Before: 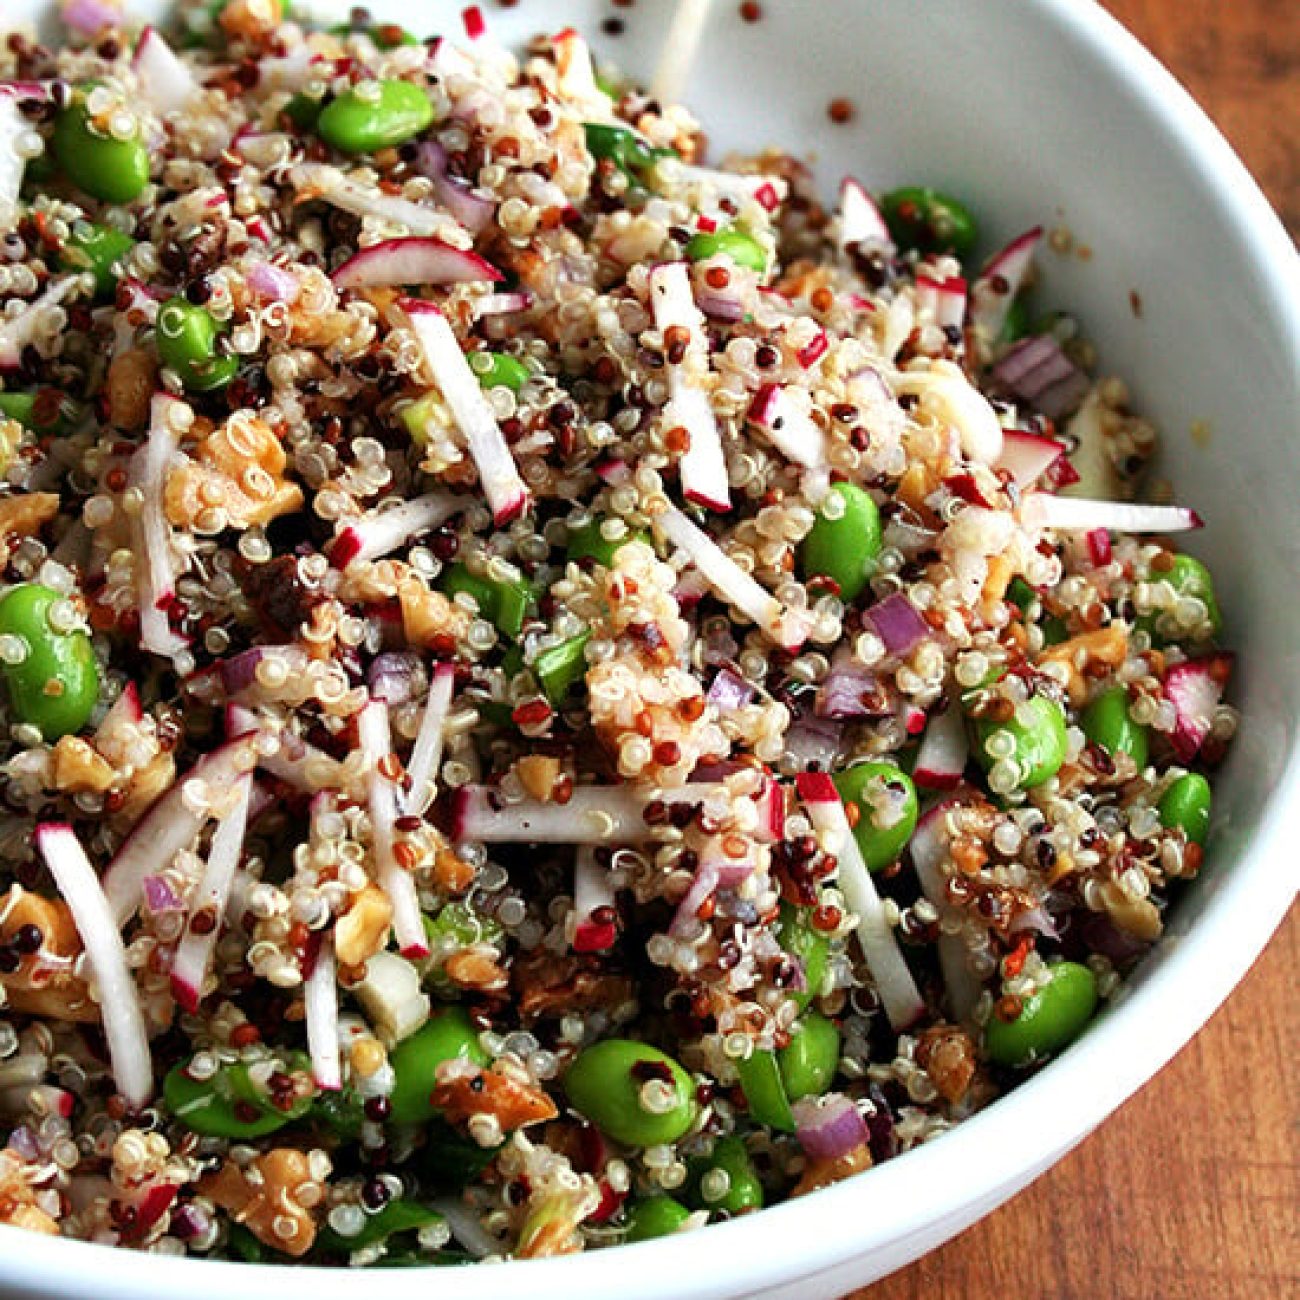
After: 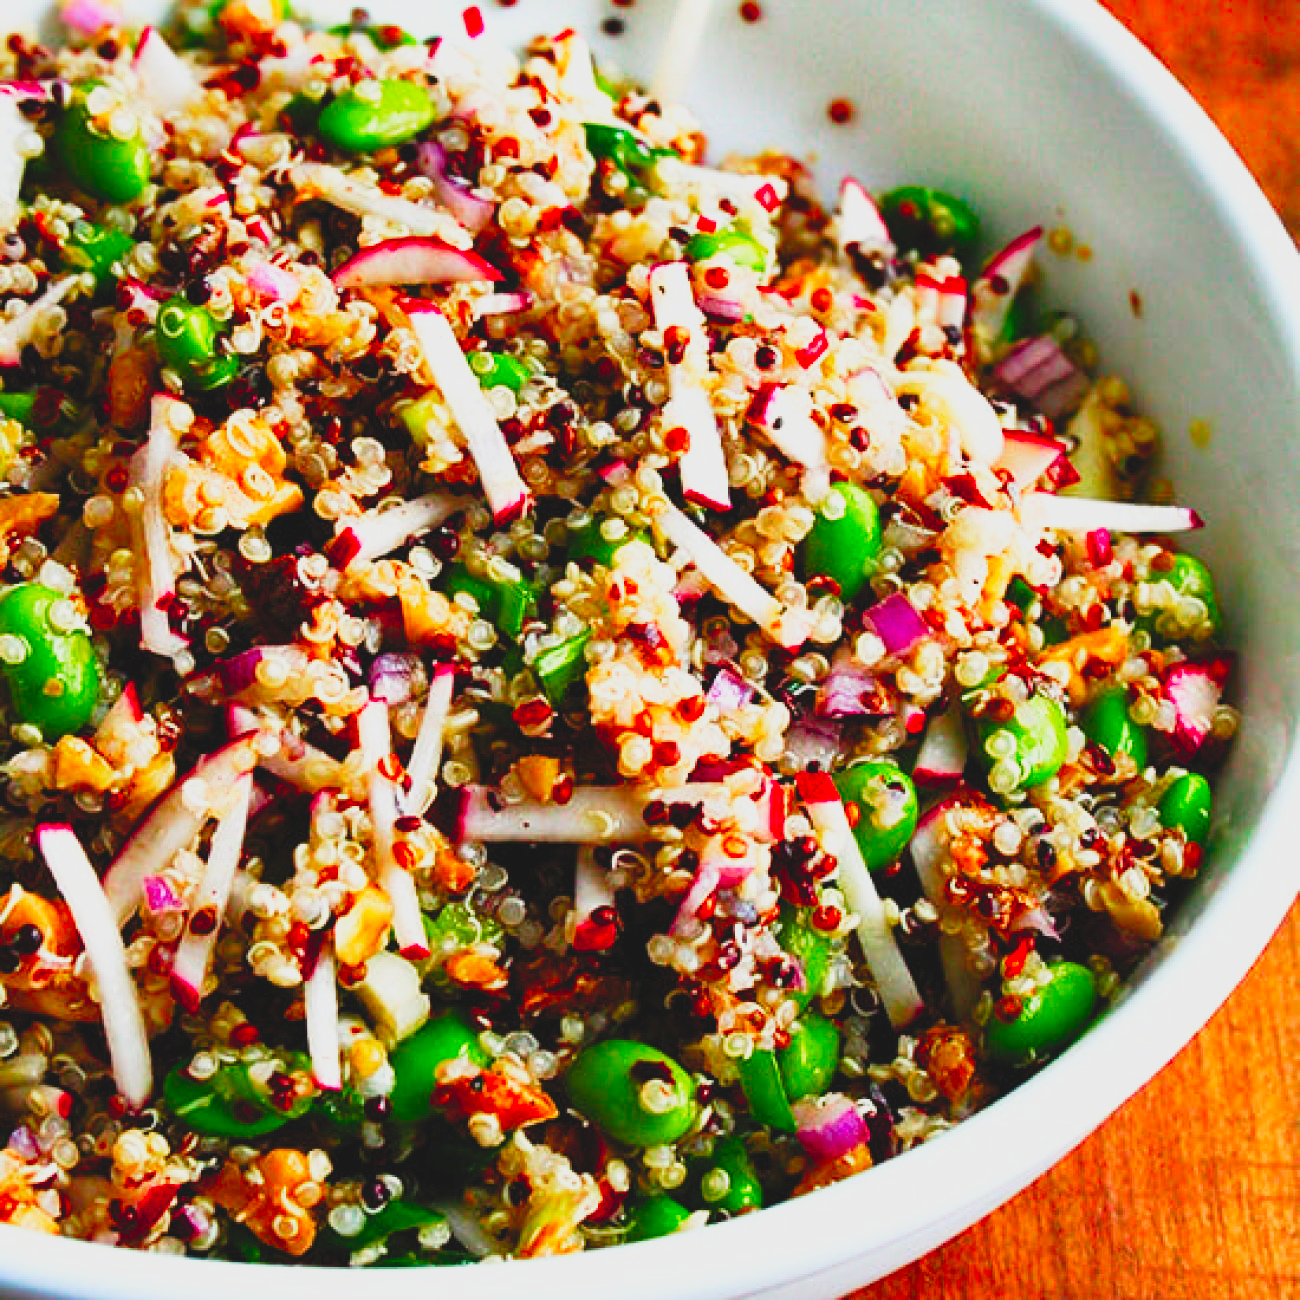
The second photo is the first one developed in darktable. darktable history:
base curve: curves: ch0 [(0, 0) (0.088, 0.125) (0.176, 0.251) (0.354, 0.501) (0.613, 0.749) (1, 0.877)], preserve colors none
tone curve: curves: ch0 [(0, 0.087) (0.175, 0.178) (0.466, 0.498) (0.715, 0.764) (1, 0.961)]; ch1 [(0, 0) (0.437, 0.398) (0.476, 0.466) (0.505, 0.505) (0.534, 0.544) (0.612, 0.605) (0.641, 0.643) (1, 1)]; ch2 [(0, 0) (0.359, 0.379) (0.427, 0.453) (0.489, 0.495) (0.531, 0.534) (0.579, 0.579) (1, 1)], preserve colors none
exposure: black level correction 0, exposure -0.755 EV, compensate exposure bias true, compensate highlight preservation false
color correction: highlights b* 0.012, saturation 1.29
contrast brightness saturation: contrast 0.066, brightness 0.179, saturation 0.4
color balance rgb: perceptual saturation grading › global saturation 20%, perceptual saturation grading › highlights -50.517%, perceptual saturation grading › shadows 30.266%, perceptual brilliance grading › global brilliance 14.674%, perceptual brilliance grading › shadows -34.238%, global vibrance 21.317%
